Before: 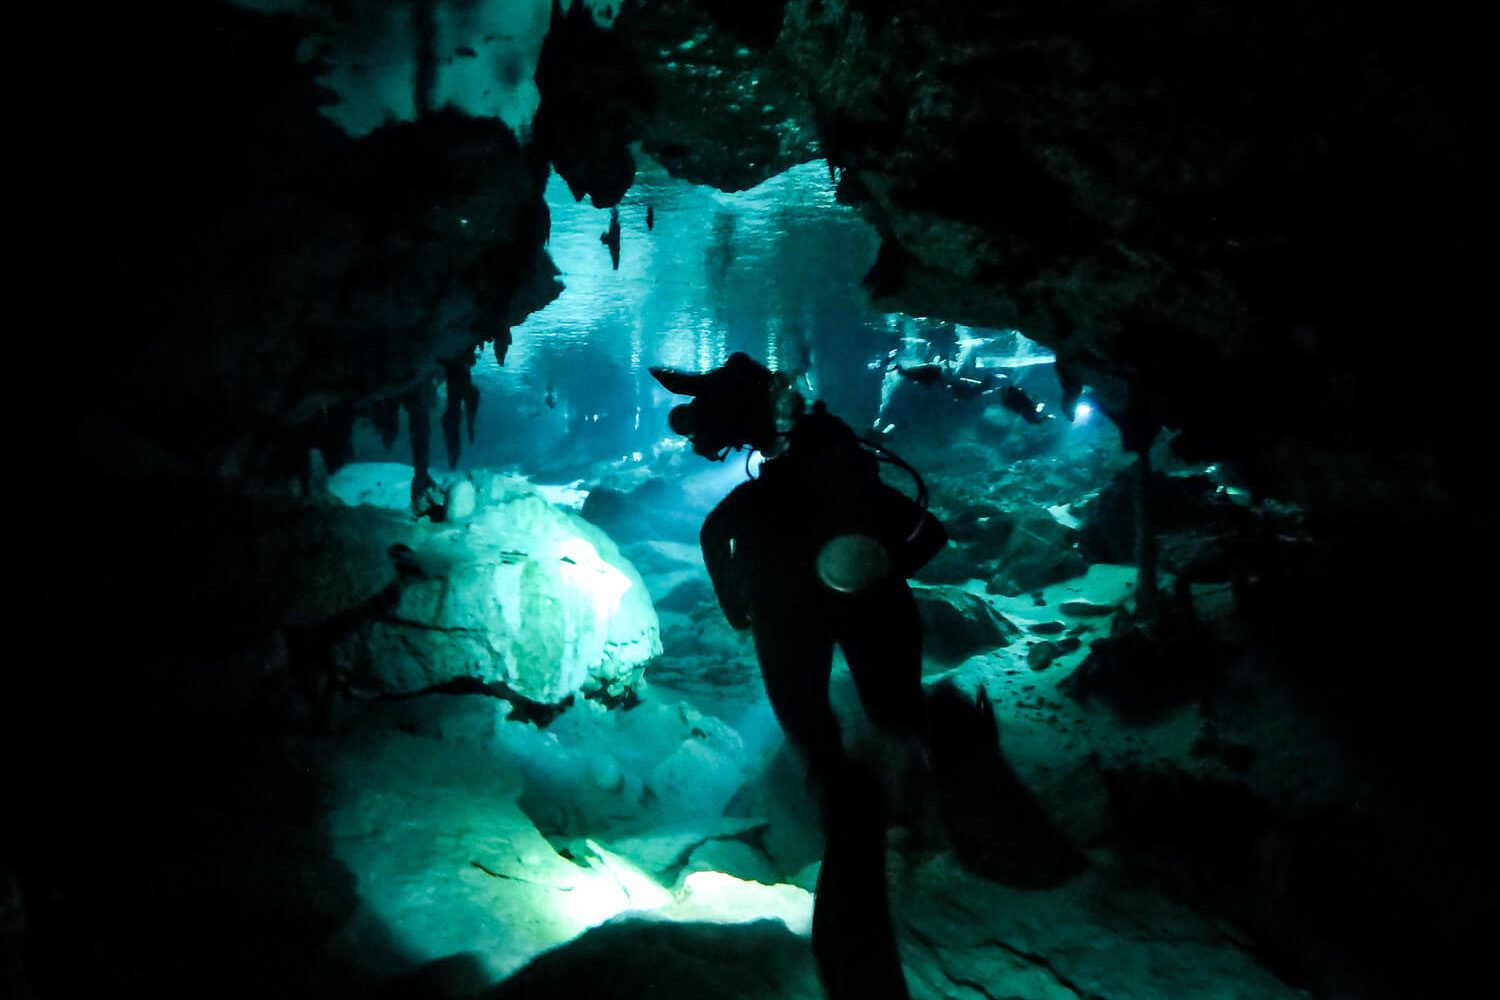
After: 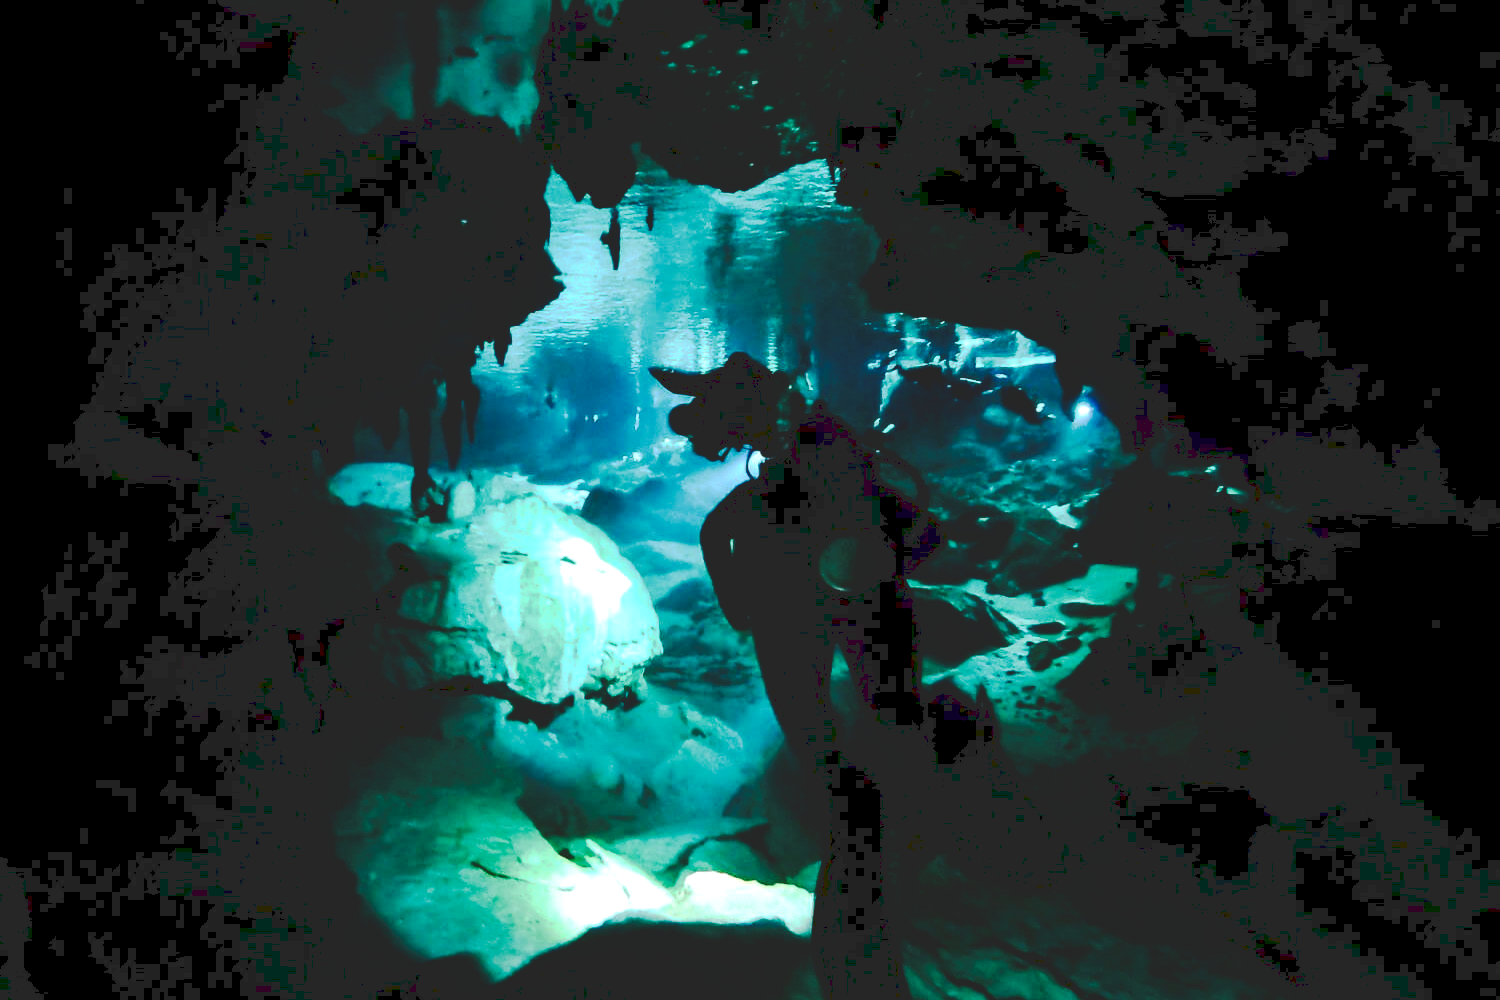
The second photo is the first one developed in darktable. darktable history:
tone curve: curves: ch0 [(0, 0) (0.003, 0.15) (0.011, 0.151) (0.025, 0.15) (0.044, 0.15) (0.069, 0.151) (0.1, 0.153) (0.136, 0.16) (0.177, 0.183) (0.224, 0.21) (0.277, 0.253) (0.335, 0.309) (0.399, 0.389) (0.468, 0.479) (0.543, 0.58) (0.623, 0.677) (0.709, 0.747) (0.801, 0.808) (0.898, 0.87) (1, 1)], preserve colors none
contrast brightness saturation: contrast 0.032, brightness -0.032
exposure: exposure 0.19 EV, compensate highlight preservation false
